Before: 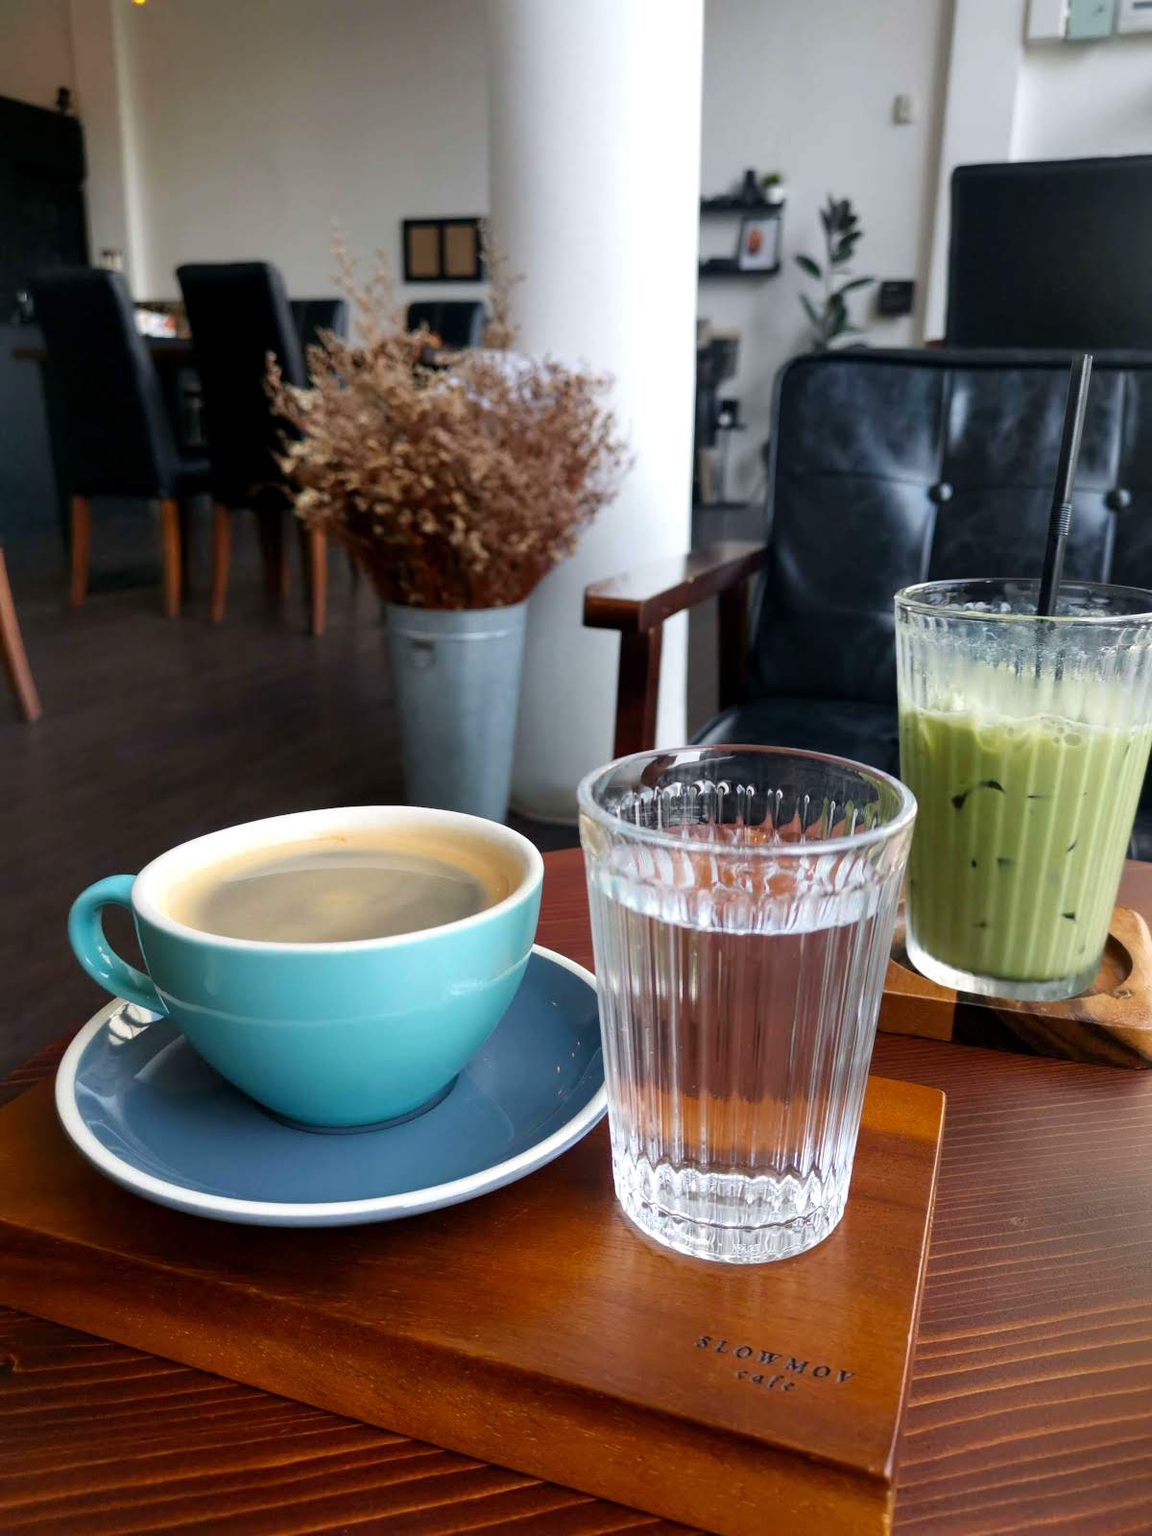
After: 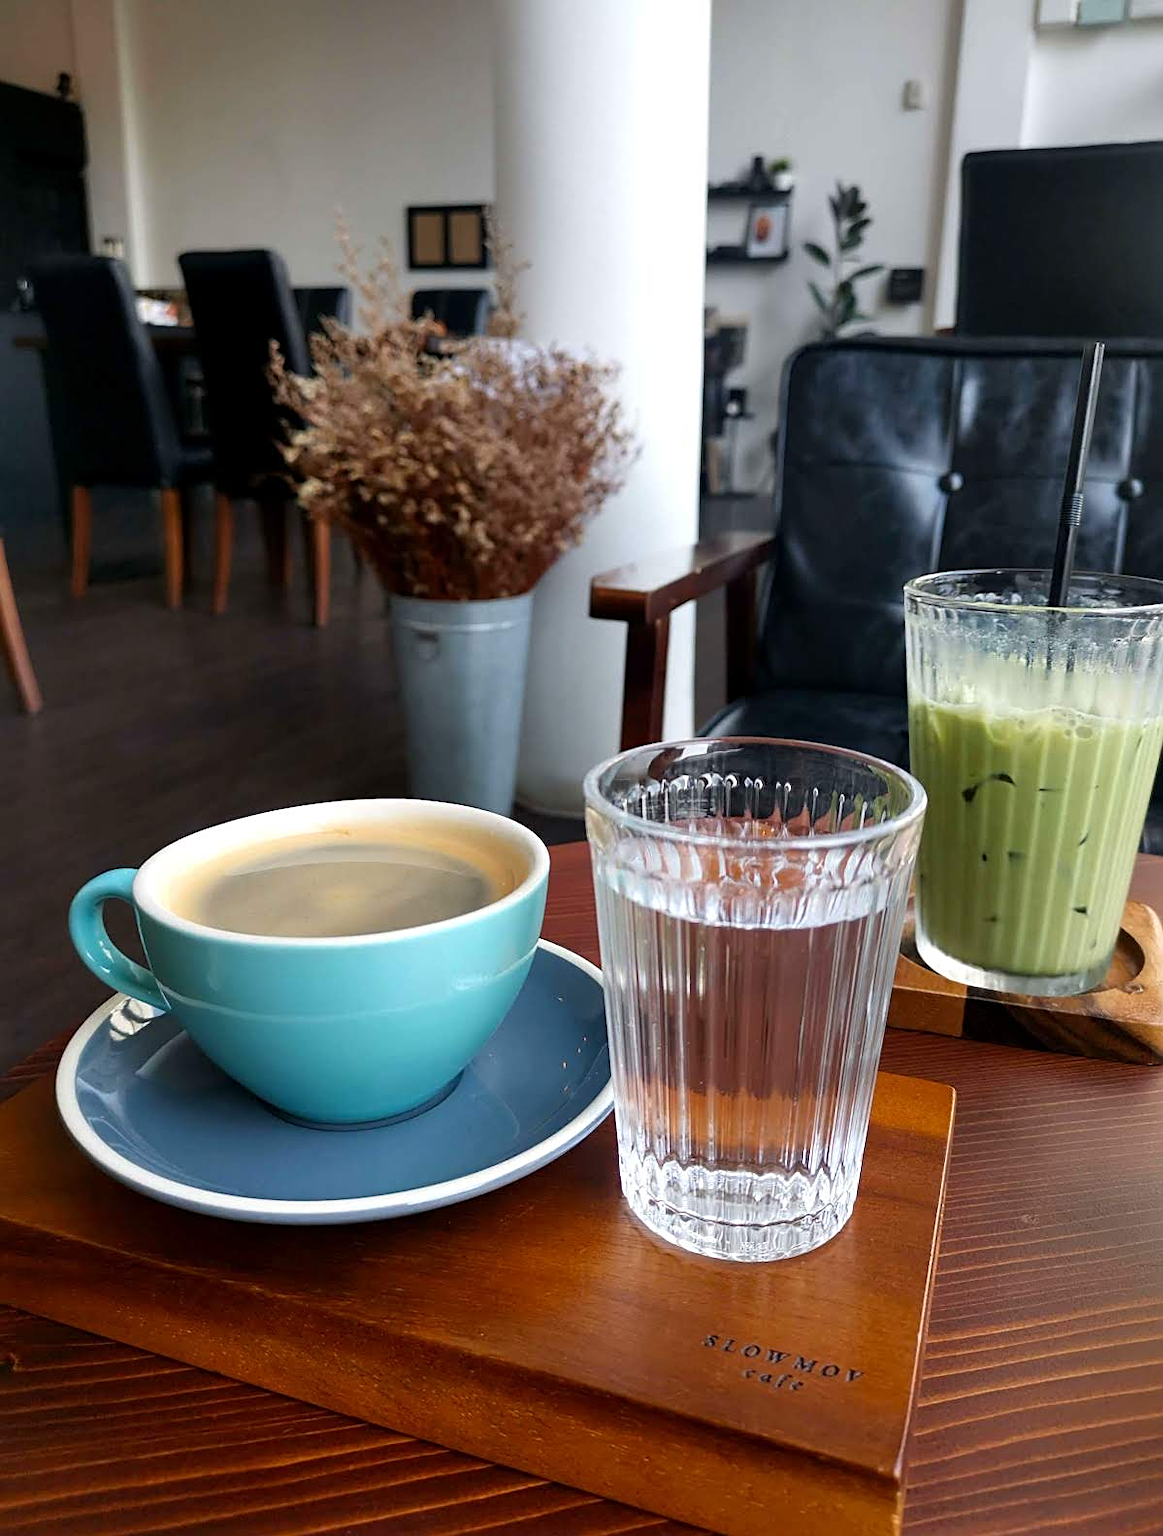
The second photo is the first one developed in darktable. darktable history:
sharpen: on, module defaults
crop: top 1.049%, right 0.001%
